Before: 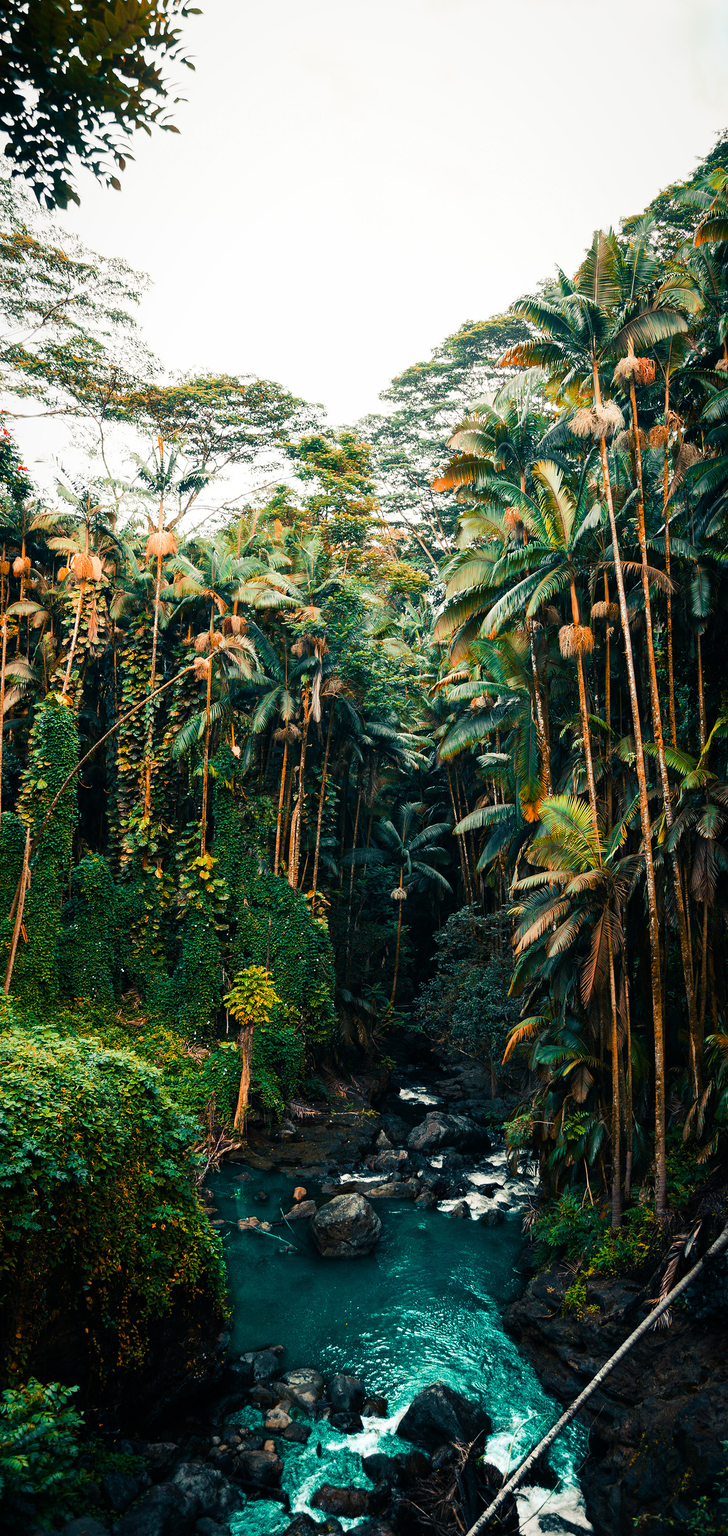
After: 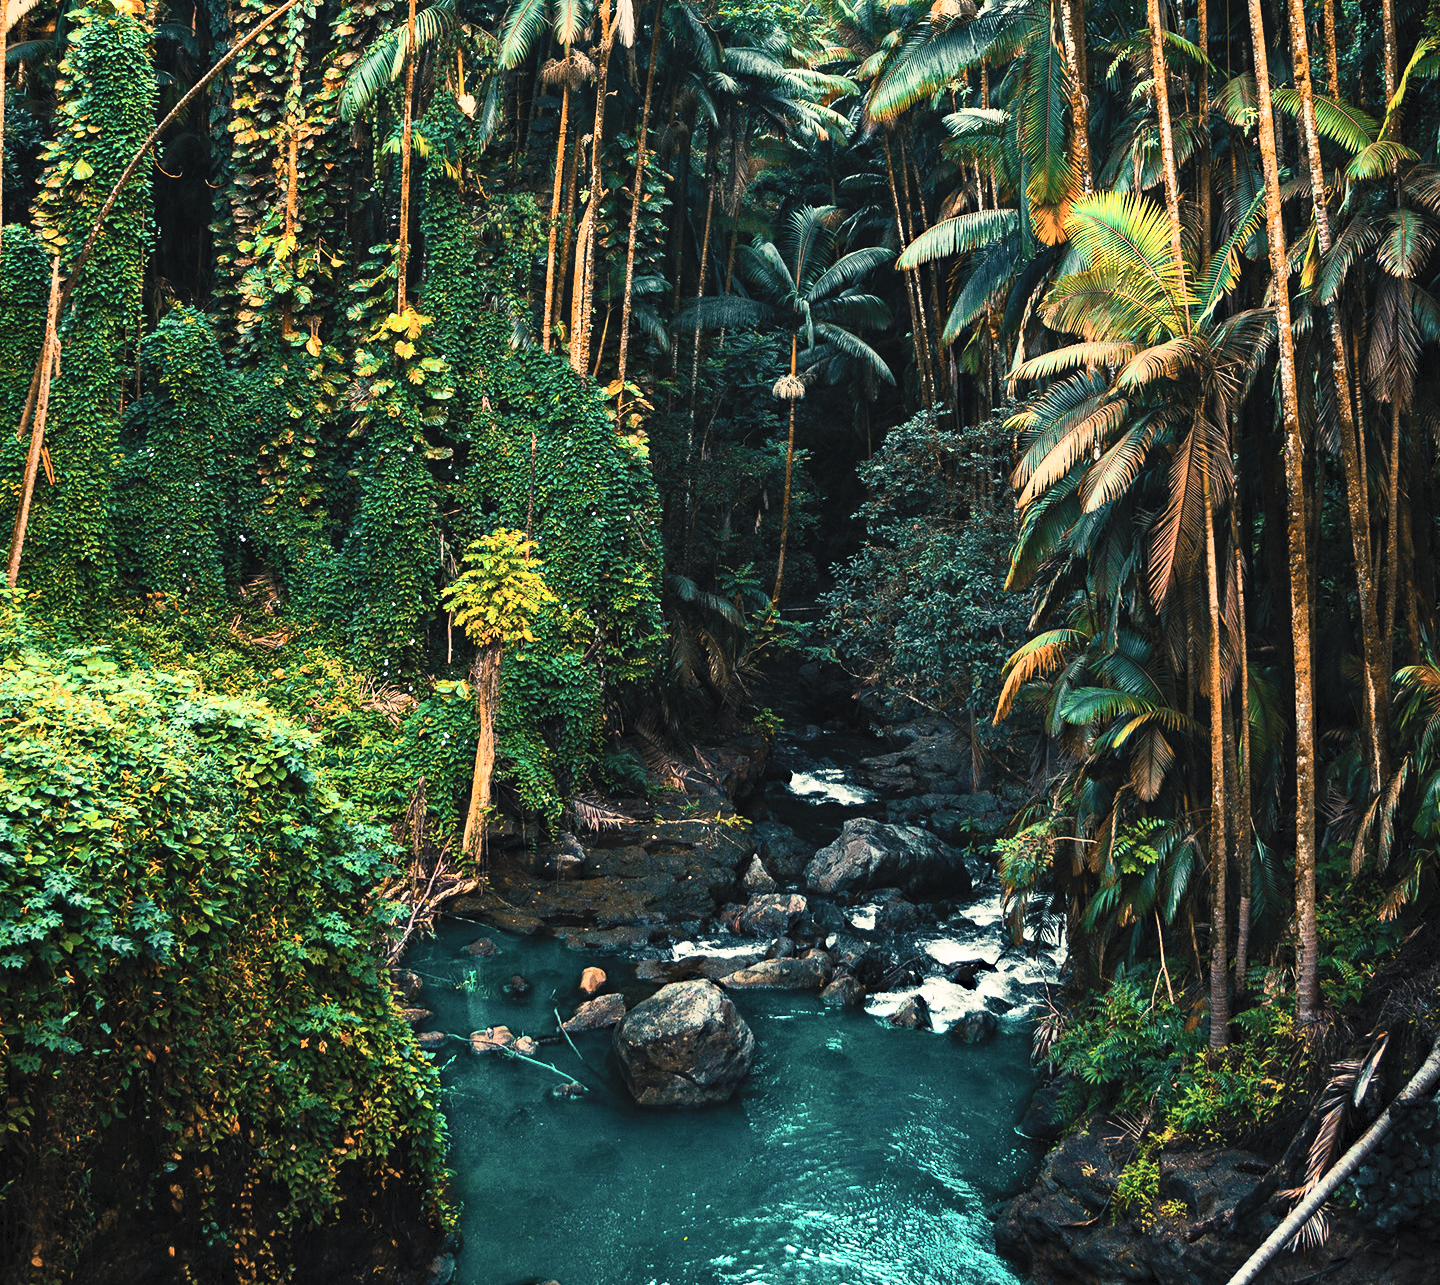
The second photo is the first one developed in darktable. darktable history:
shadows and highlights: radius 125.01, shadows 30.54, highlights -31.06, highlights color adjustment 31.36%, low approximation 0.01, soften with gaussian
haze removal: compatibility mode true, adaptive false
crop: top 45.467%, bottom 12.245%
contrast brightness saturation: contrast 0.39, brightness 0.528
